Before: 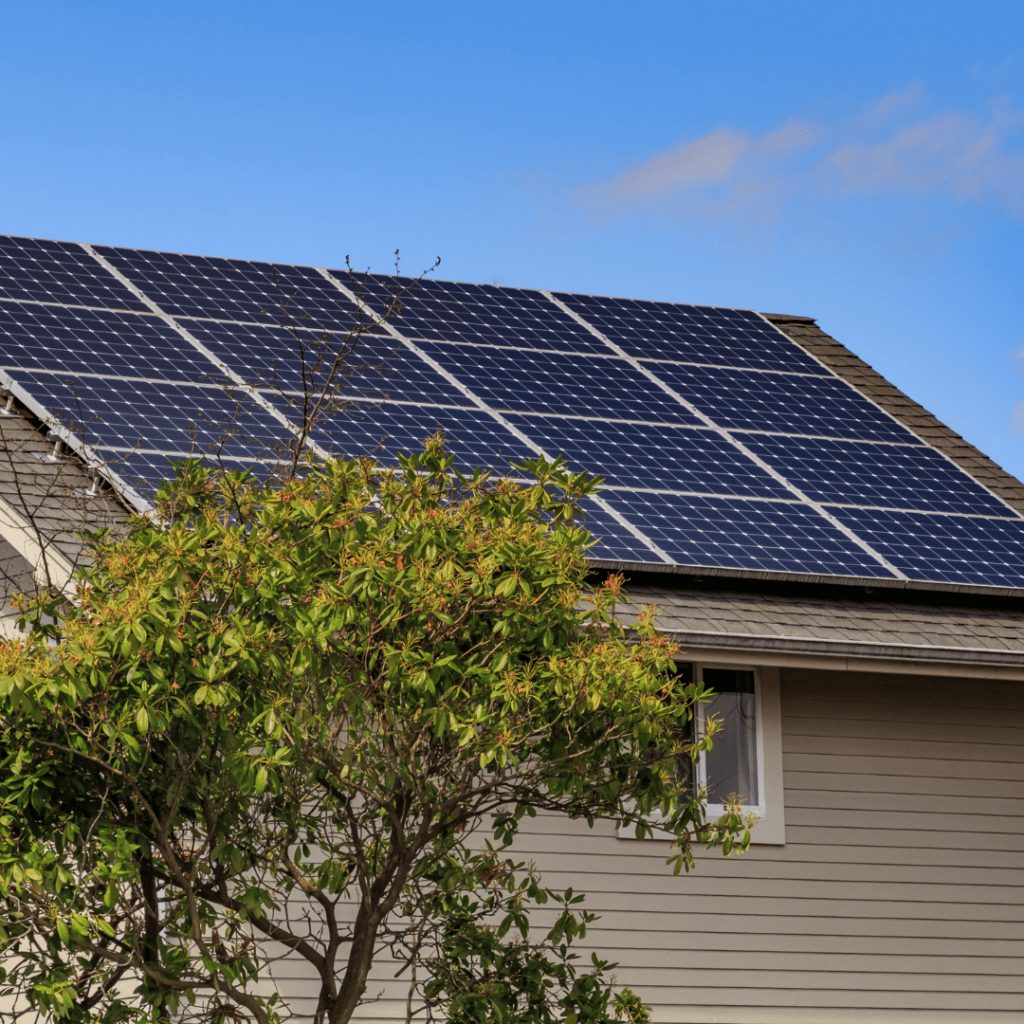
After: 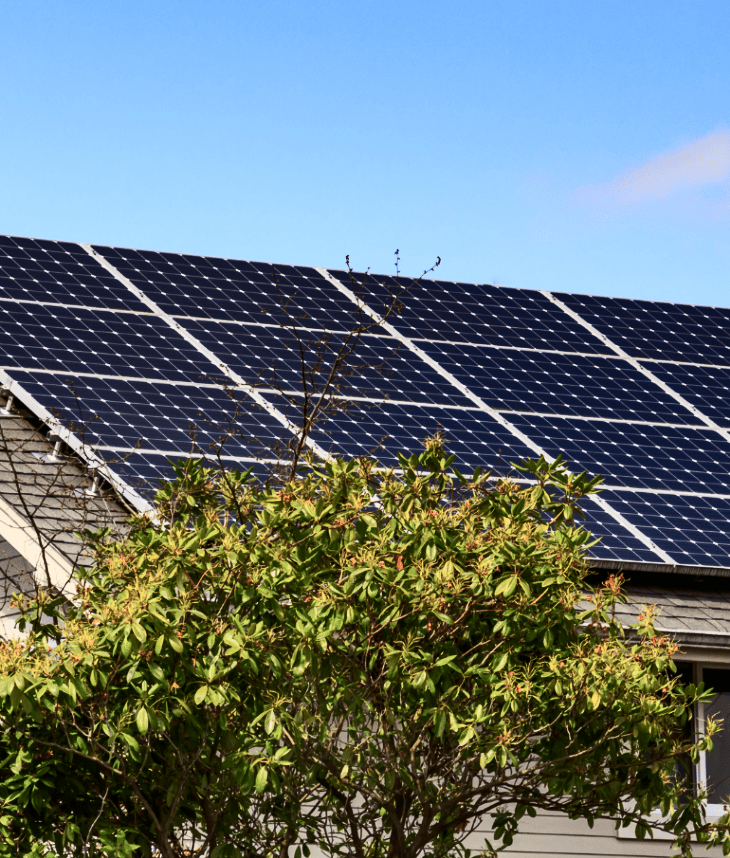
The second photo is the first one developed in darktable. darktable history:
contrast brightness saturation: contrast 0.395, brightness 0.099
crop: right 28.682%, bottom 16.135%
